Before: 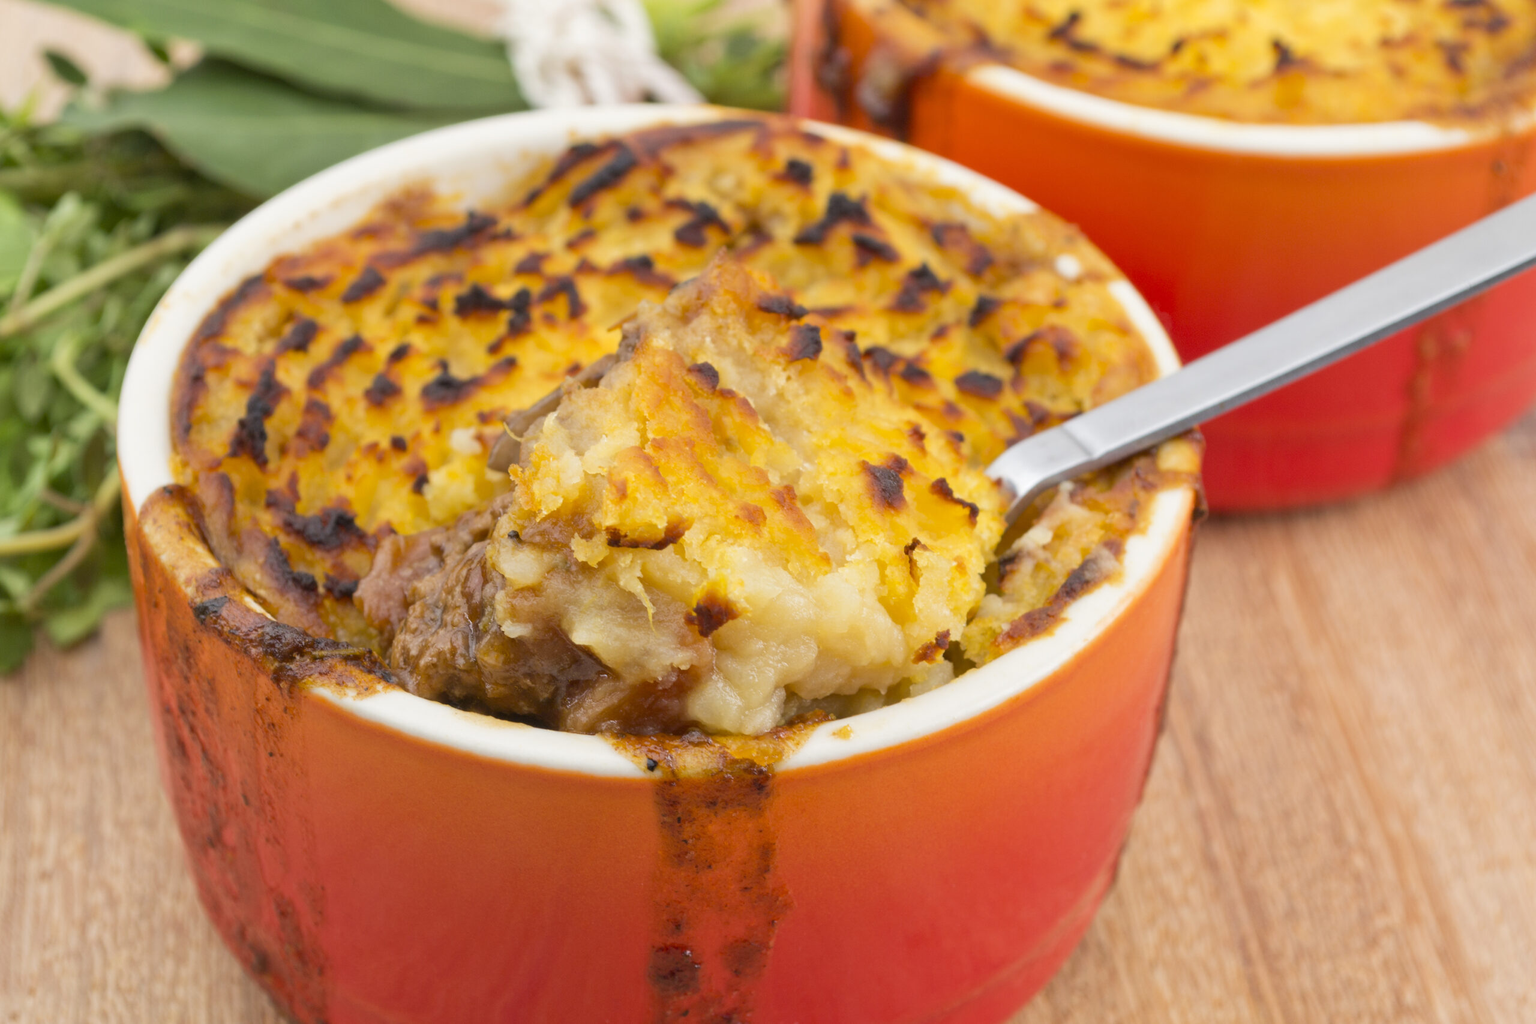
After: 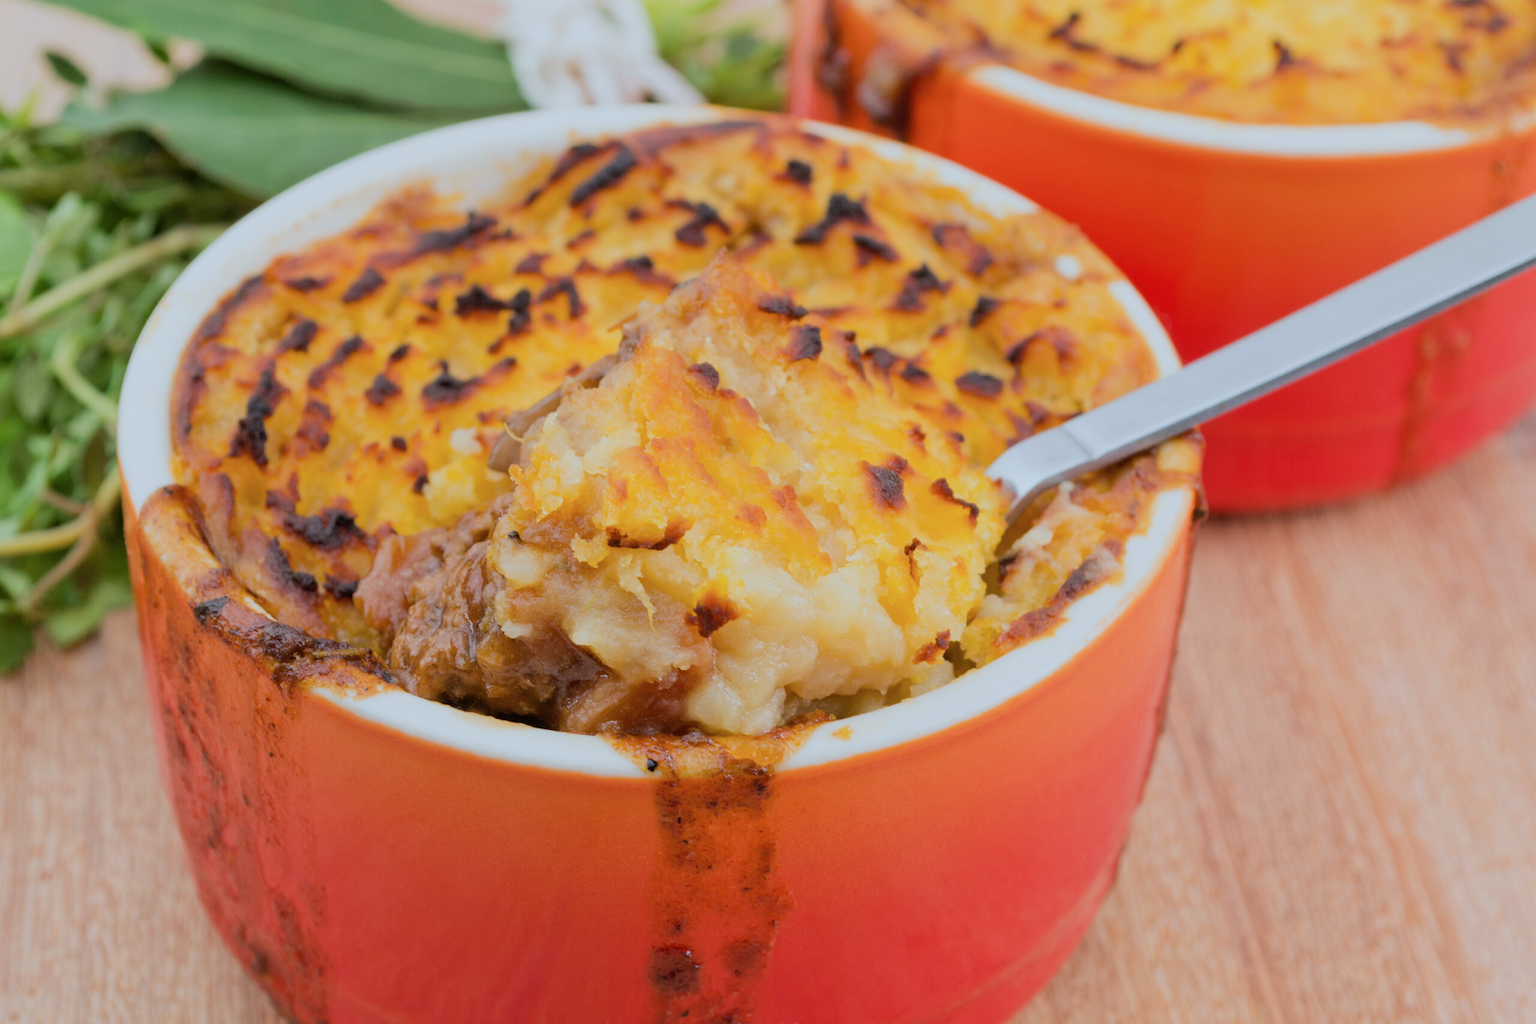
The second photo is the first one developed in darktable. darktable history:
tone equalizer: luminance estimator HSV value / RGB max
filmic rgb: black relative exposure -7.65 EV, white relative exposure 4.56 EV, hardness 3.61, contrast 1
color correction: highlights a* -4.09, highlights b* -10.87
